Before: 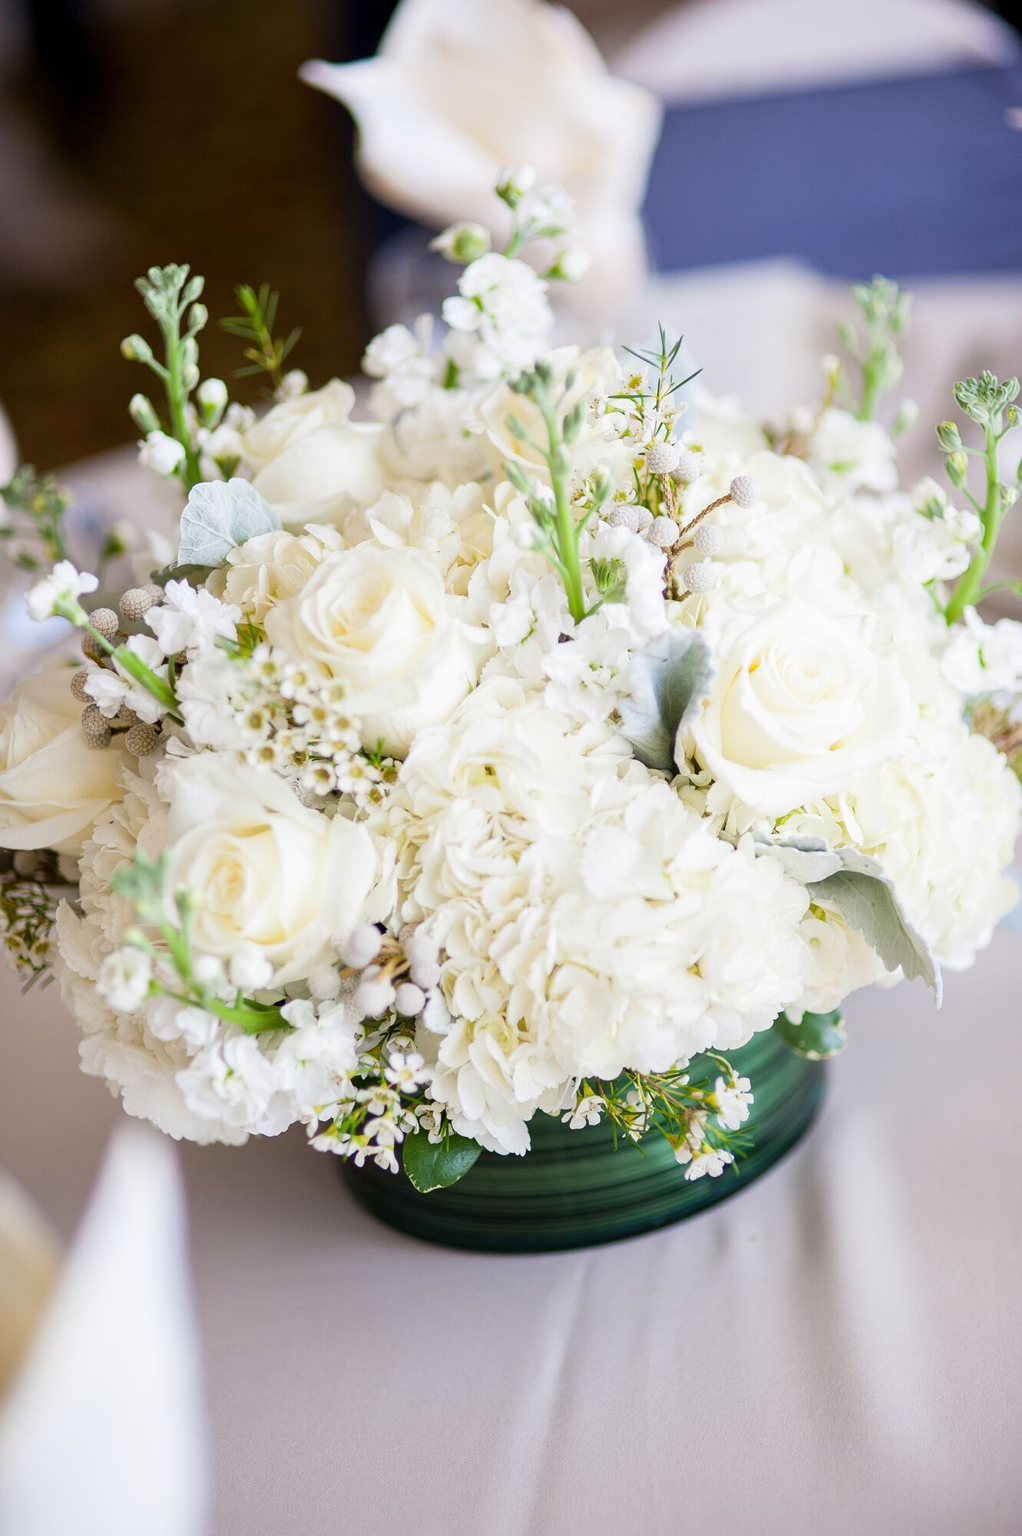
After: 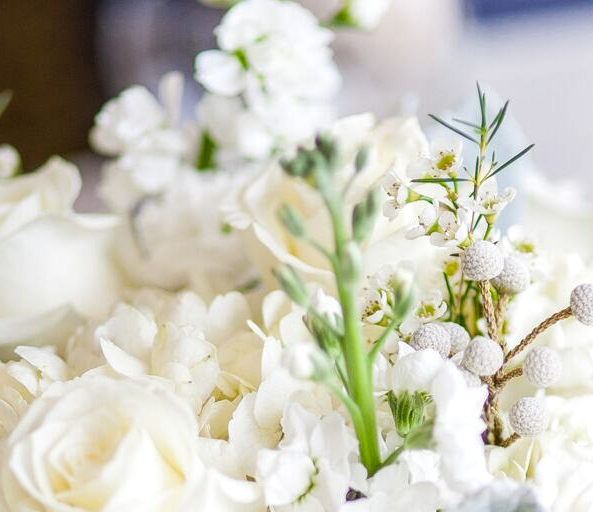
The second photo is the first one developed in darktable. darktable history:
local contrast: highlights 62%, detail 143%, midtone range 0.429
crop: left 28.642%, top 16.818%, right 26.802%, bottom 57.551%
